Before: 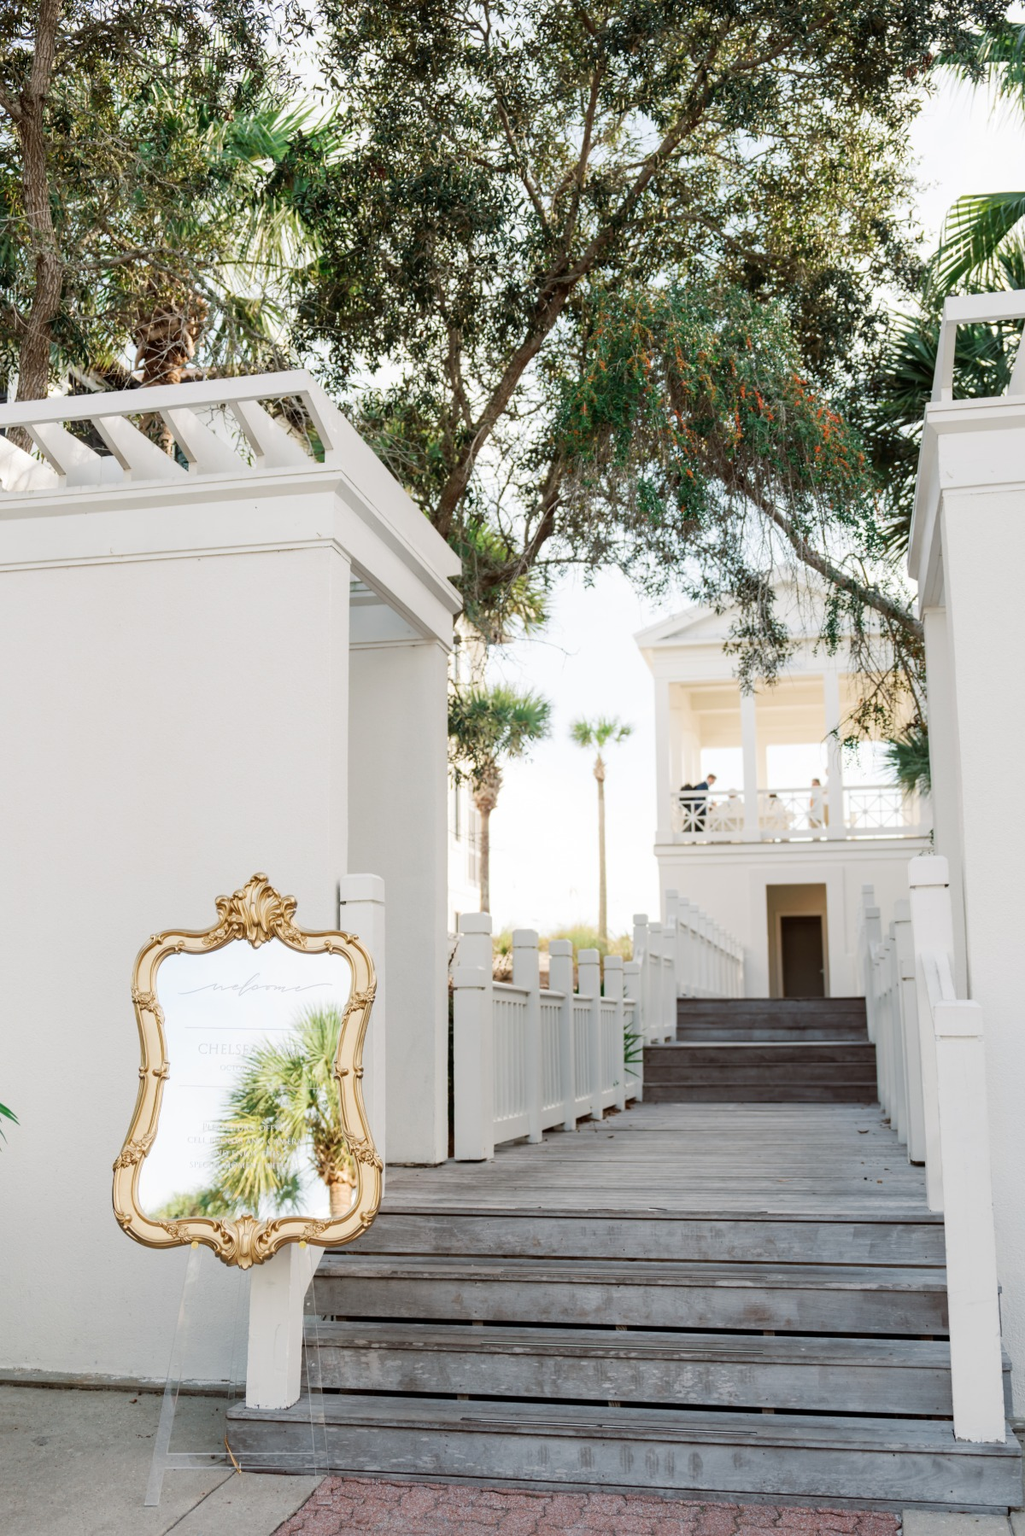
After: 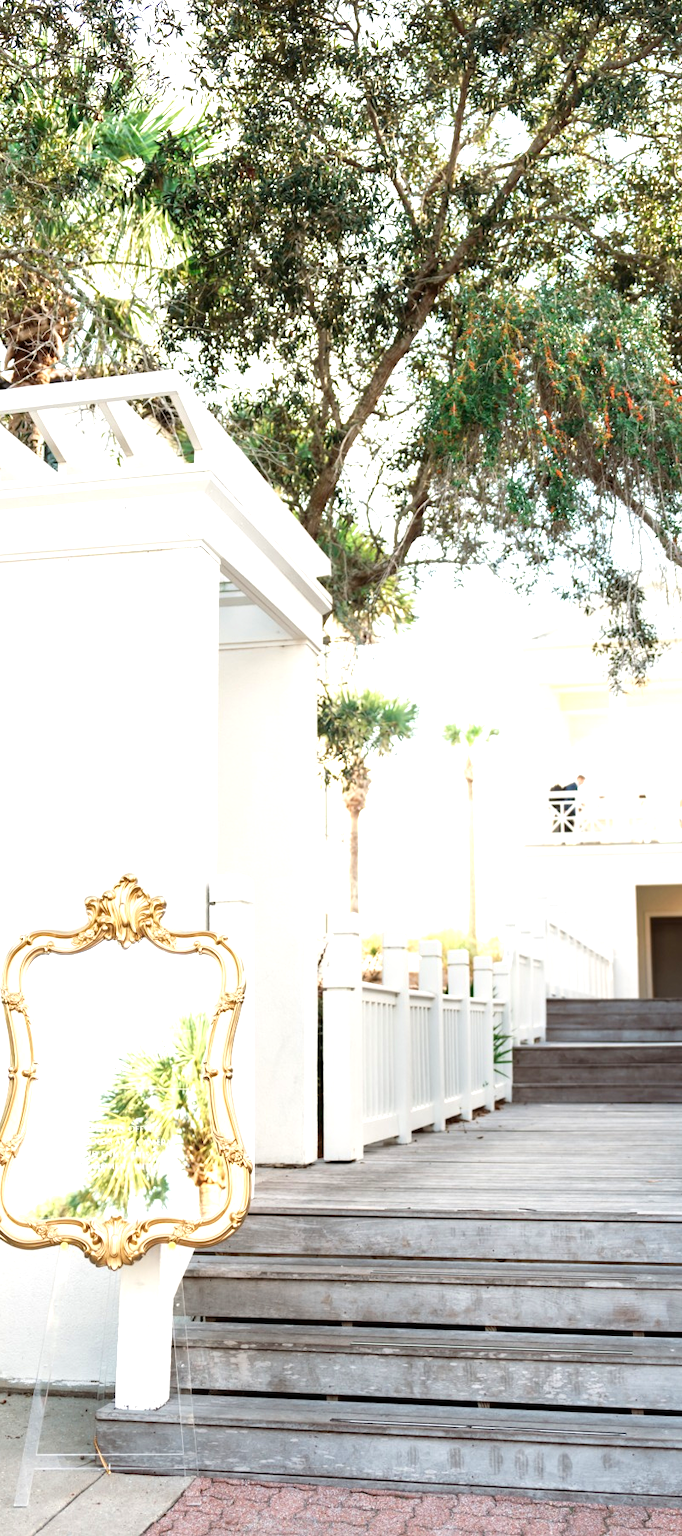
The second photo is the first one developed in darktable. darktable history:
crop and rotate: left 12.764%, right 20.608%
exposure: black level correction 0, exposure 1 EV, compensate exposure bias true, compensate highlight preservation false
